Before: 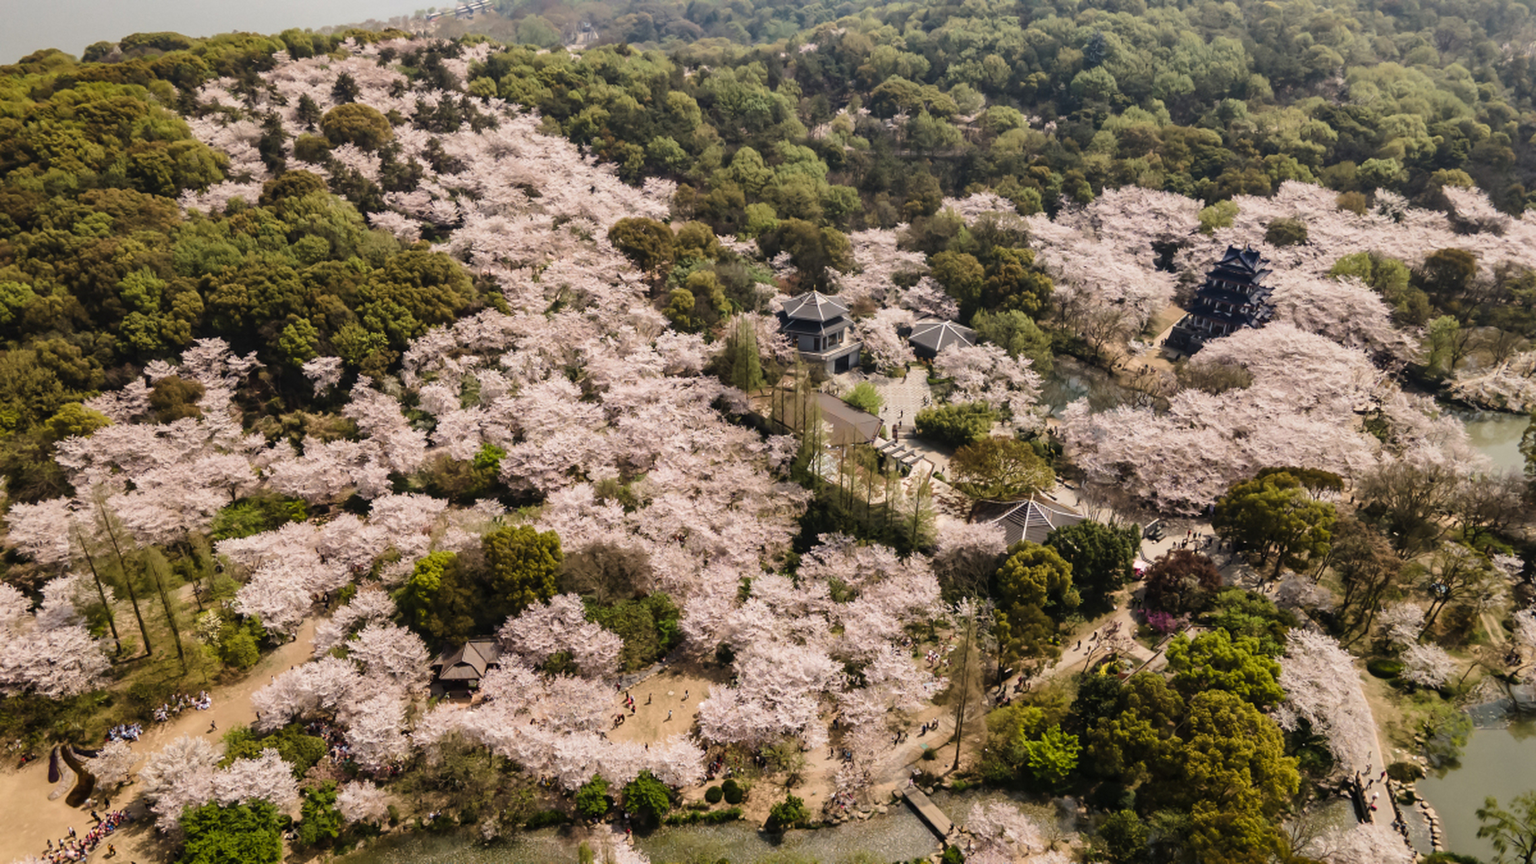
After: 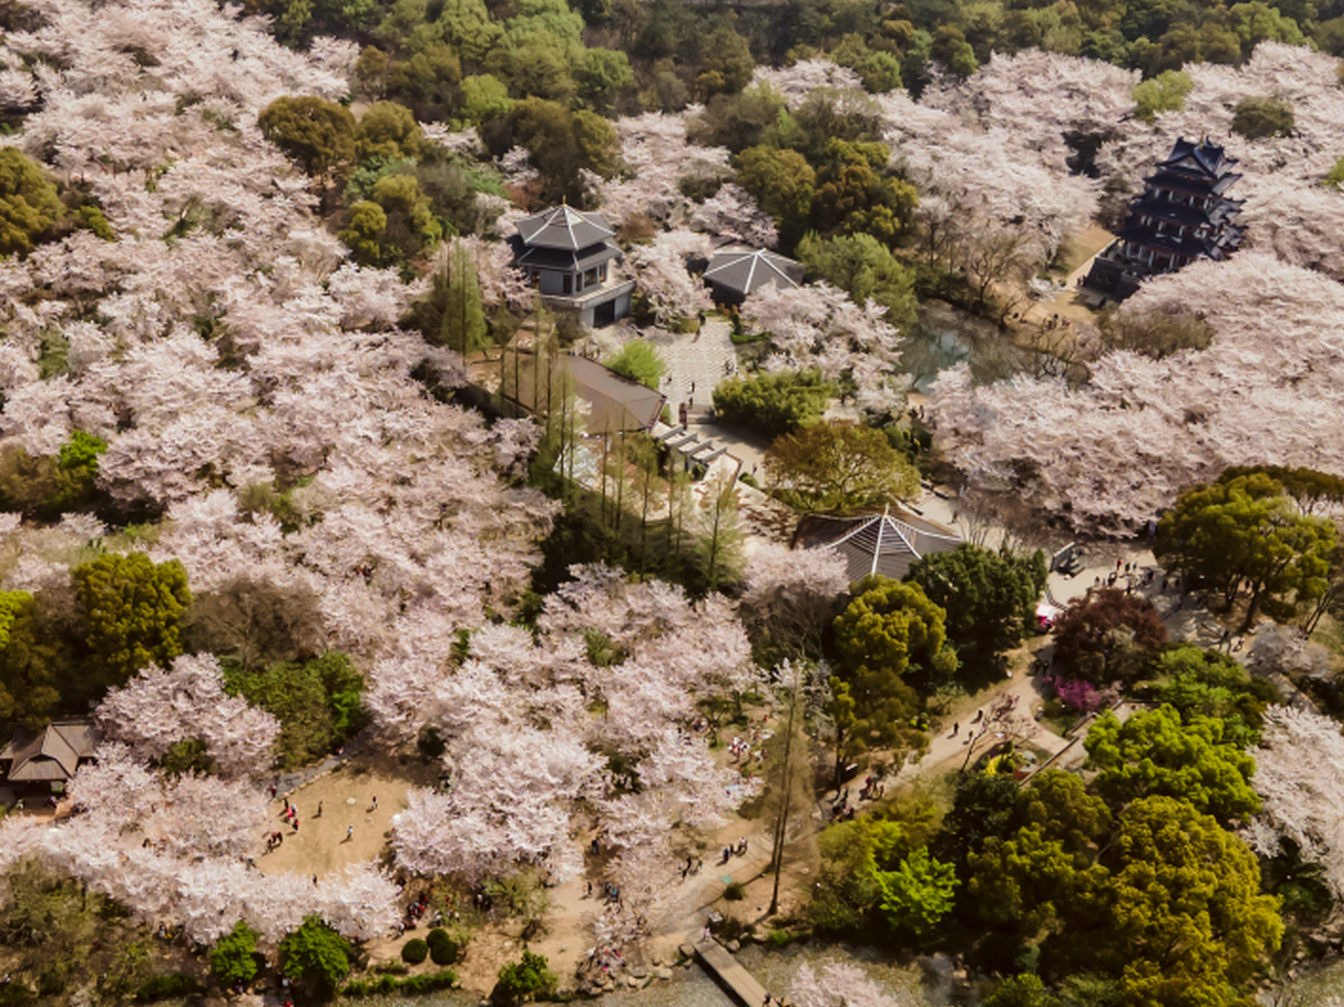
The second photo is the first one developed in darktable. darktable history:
tone equalizer: -8 EV -1.84 EV, -7 EV -1.16 EV, -6 EV -1.62 EV, smoothing diameter 25%, edges refinement/feathering 10, preserve details guided filter
contrast brightness saturation: saturation 0.13
color correction: highlights a* -4.98, highlights b* -3.76, shadows a* 3.83, shadows b* 4.08
crop and rotate: left 28.256%, top 17.734%, right 12.656%, bottom 3.573%
